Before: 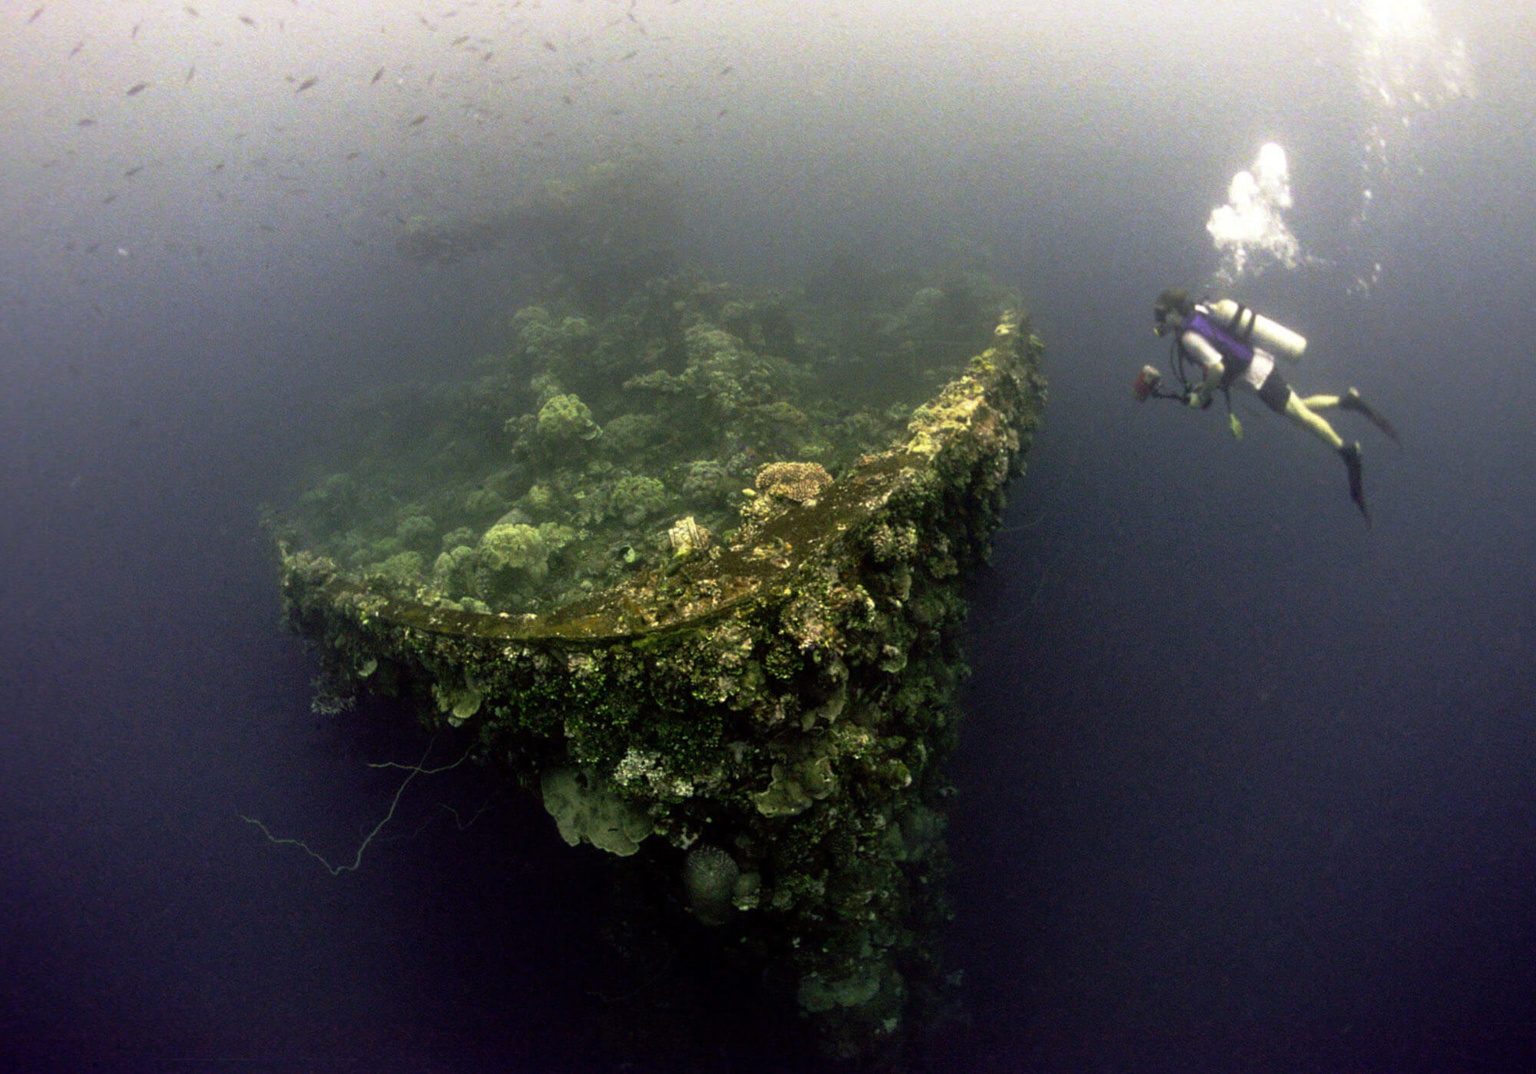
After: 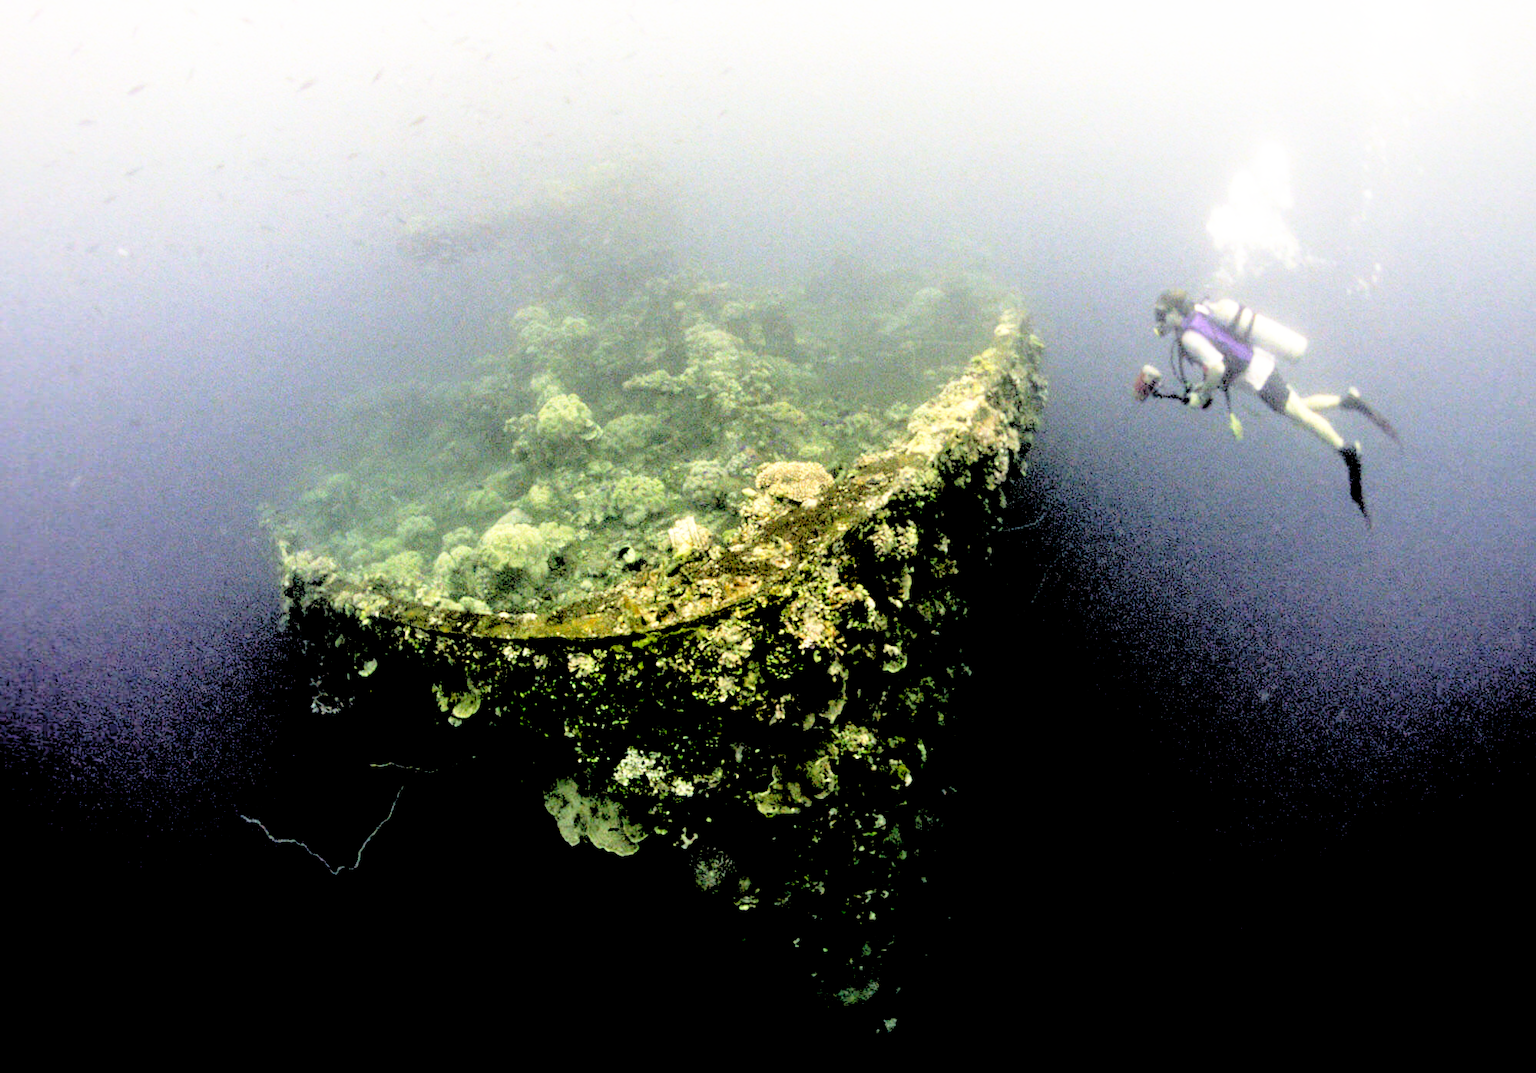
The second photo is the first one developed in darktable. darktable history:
base curve: curves: ch0 [(0, 0) (0.012, 0.01) (0.073, 0.168) (0.31, 0.711) (0.645, 0.957) (1, 1)], preserve colors none
rgb levels: levels [[0.027, 0.429, 0.996], [0, 0.5, 1], [0, 0.5, 1]]
